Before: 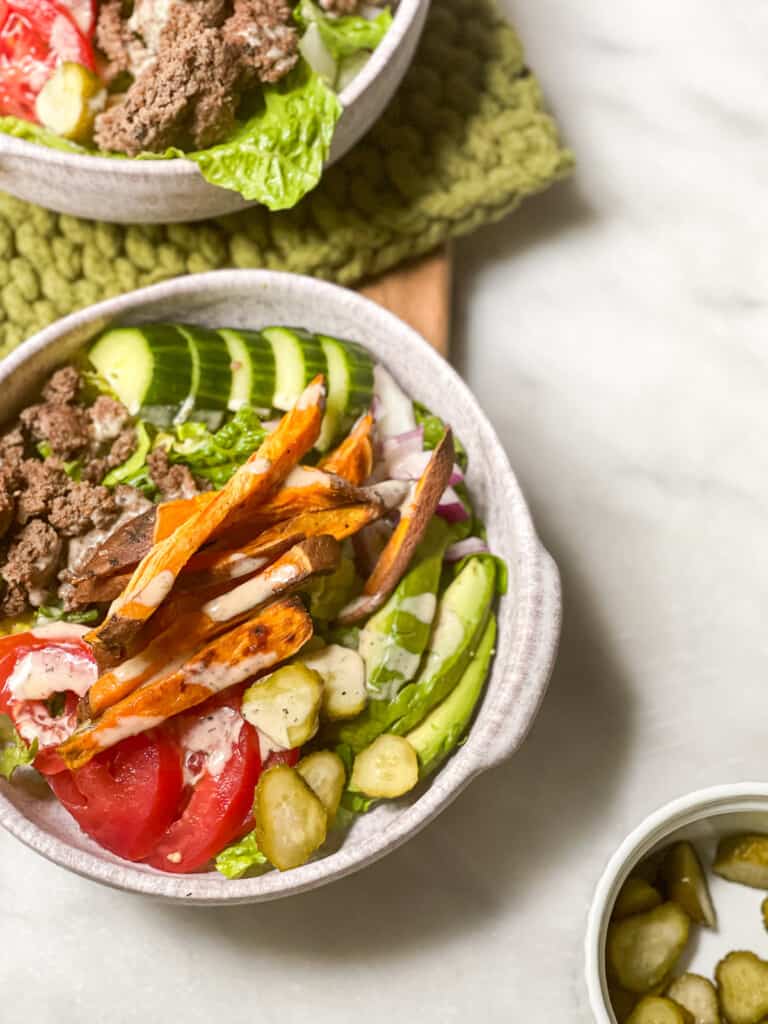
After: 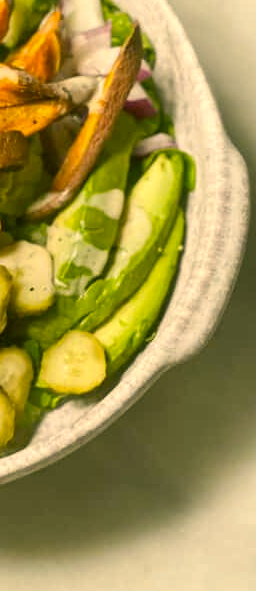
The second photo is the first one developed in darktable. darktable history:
color correction: highlights a* 4.94, highlights b* 24.86, shadows a* -15.87, shadows b* 4
crop: left 40.734%, top 39.47%, right 25.822%, bottom 2.797%
